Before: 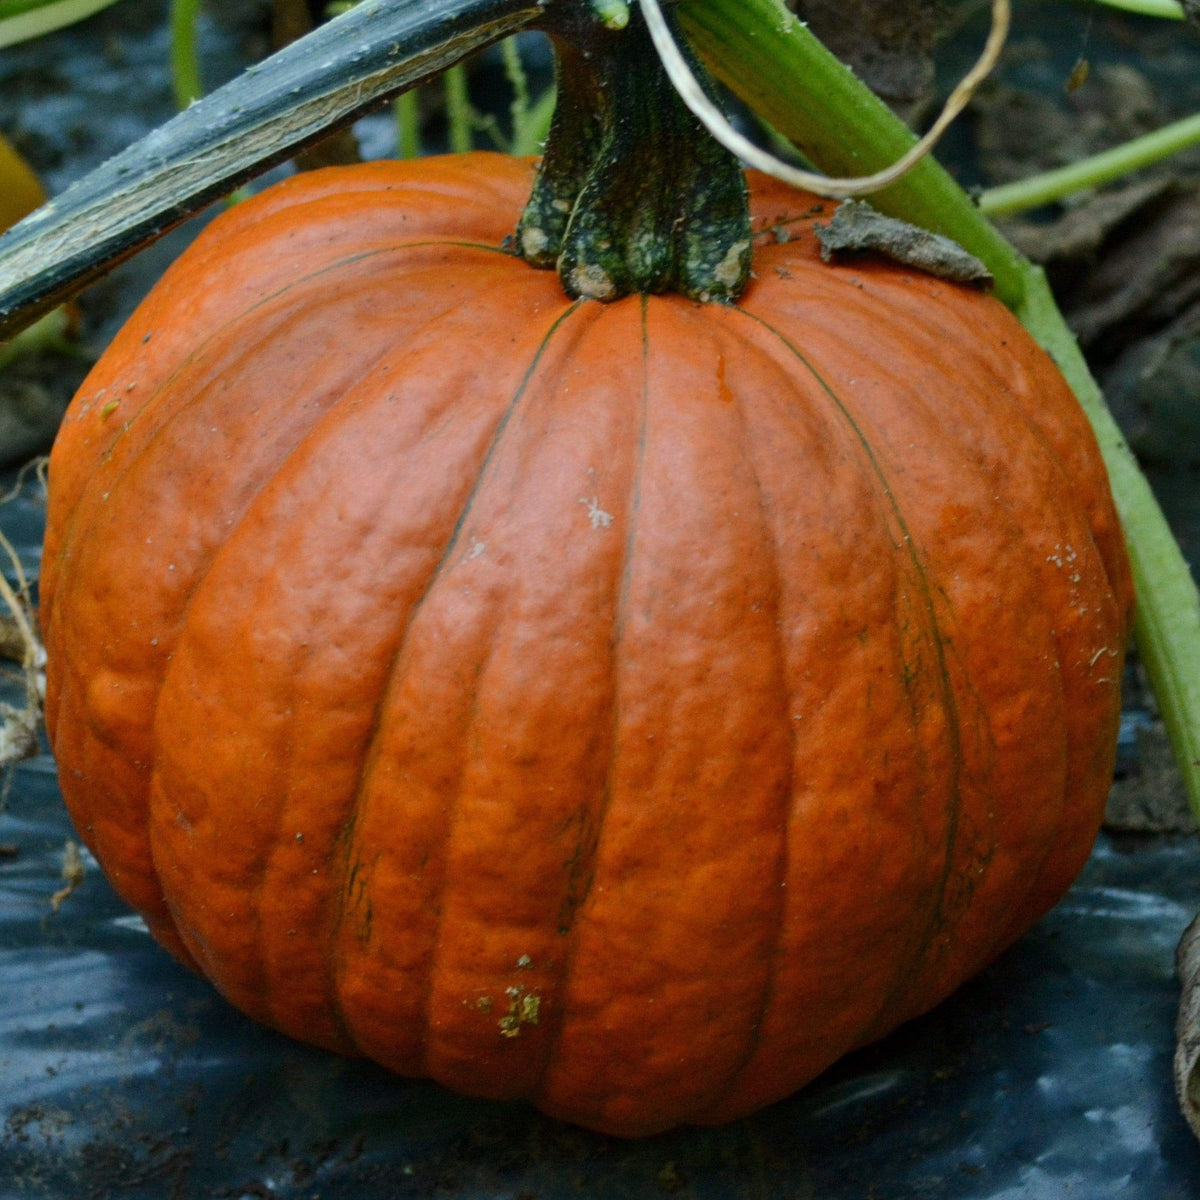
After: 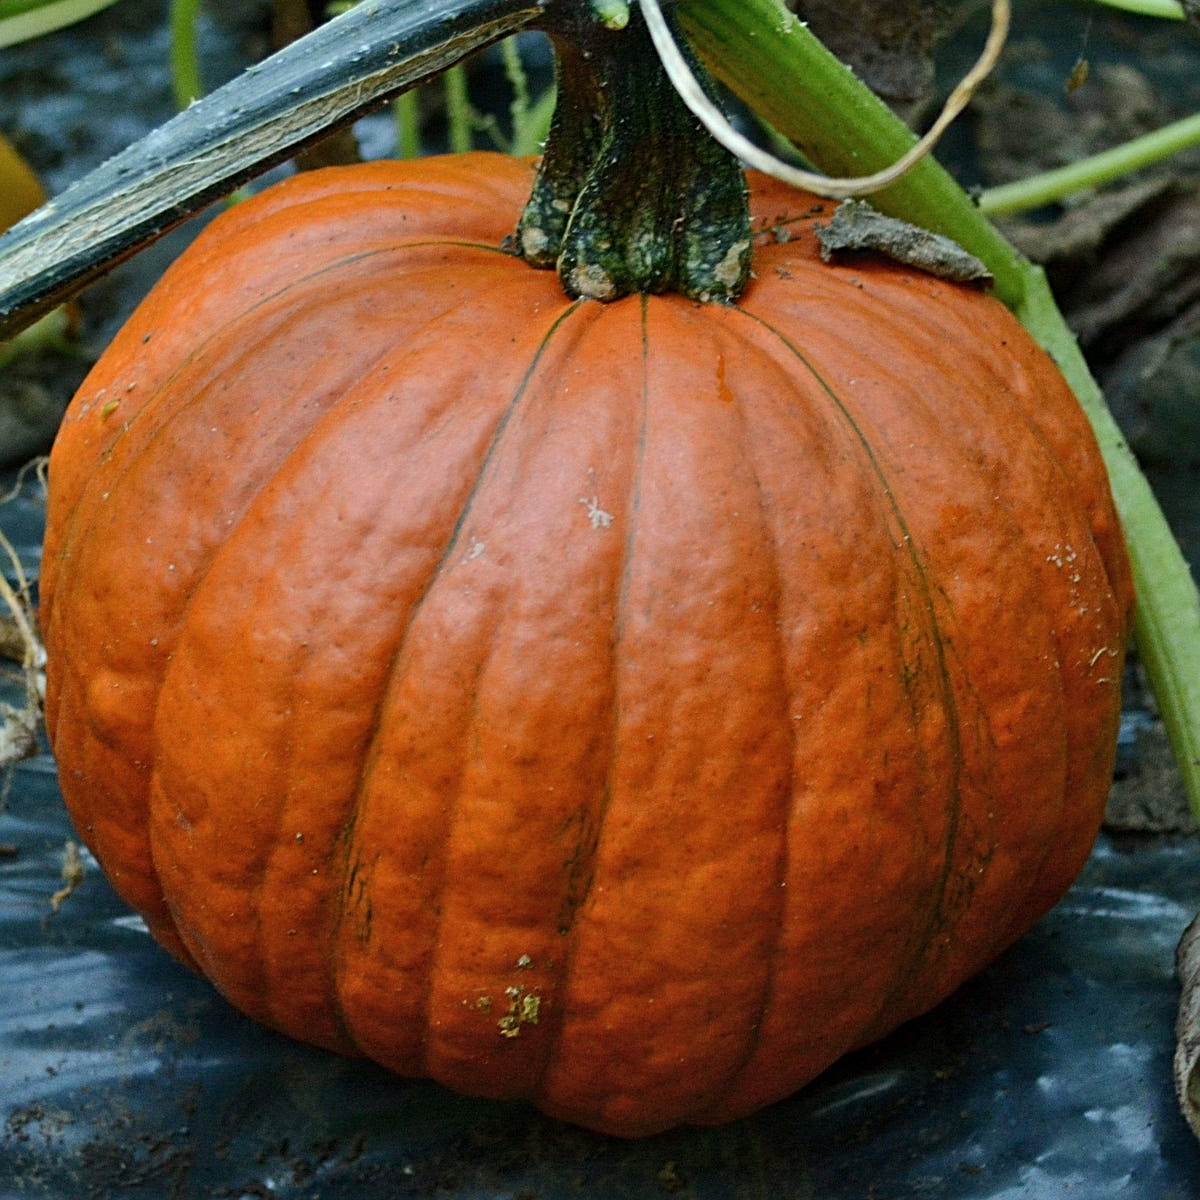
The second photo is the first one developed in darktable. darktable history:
sharpen: radius 2.531, amount 0.628
shadows and highlights: radius 171.16, shadows 27, white point adjustment 3.13, highlights -67.95, soften with gaussian
